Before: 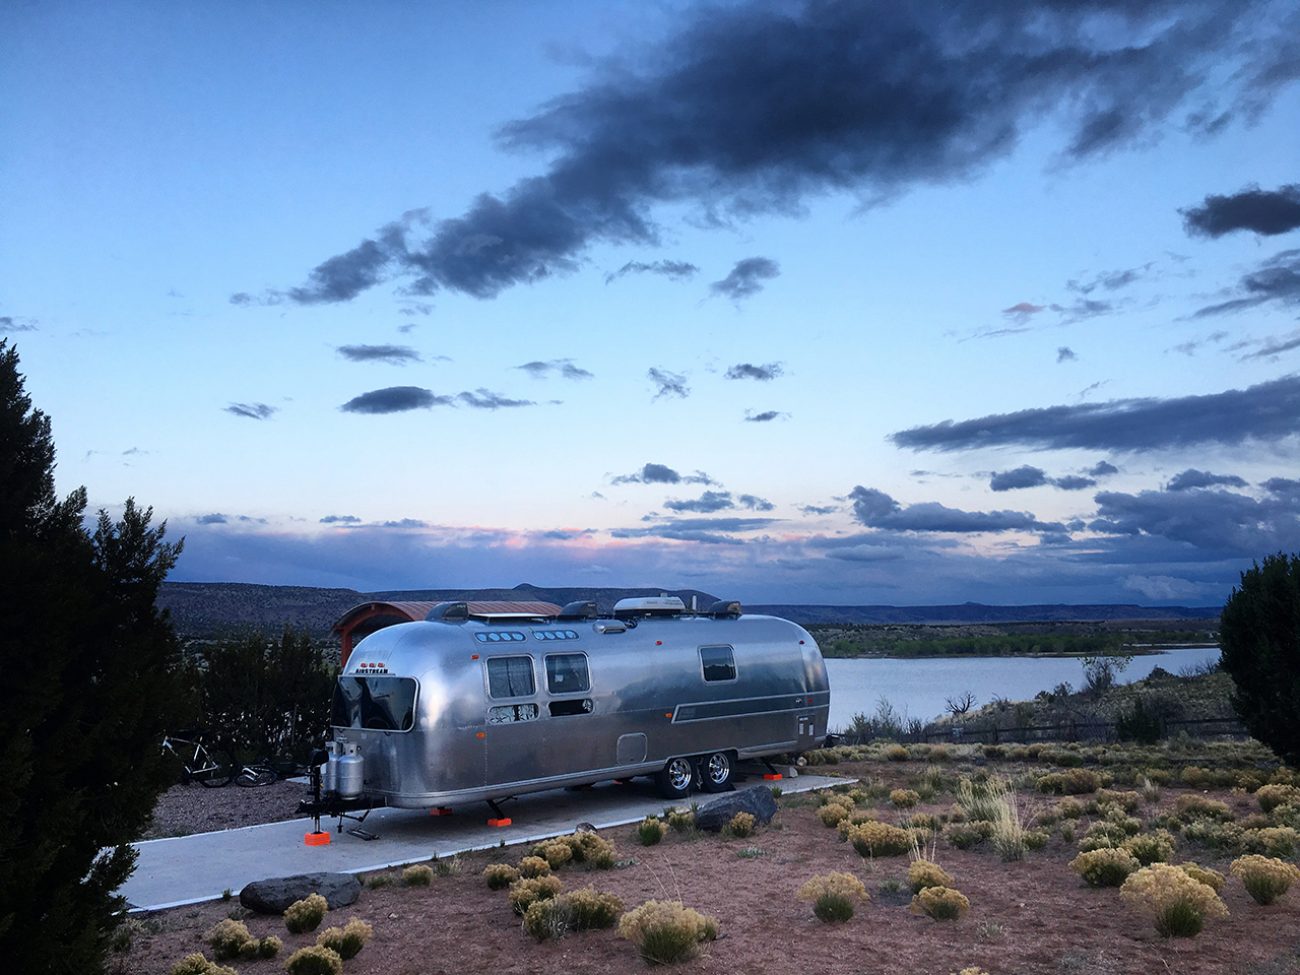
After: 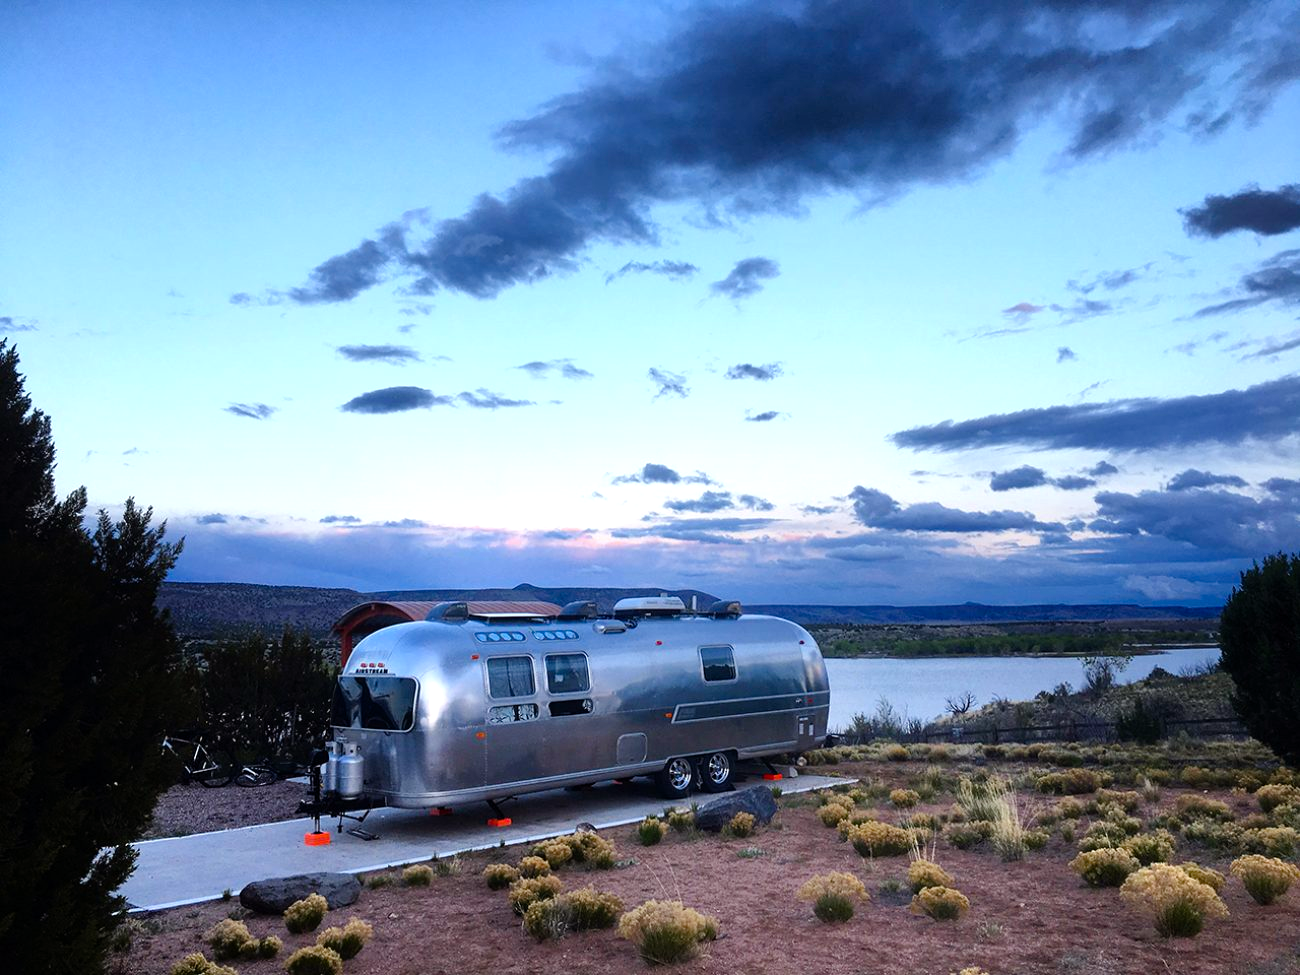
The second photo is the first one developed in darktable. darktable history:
tone equalizer: -8 EV -0.414 EV, -7 EV -0.393 EV, -6 EV -0.349 EV, -5 EV -0.19 EV, -3 EV 0.249 EV, -2 EV 0.345 EV, -1 EV 0.363 EV, +0 EV 0.388 EV, mask exposure compensation -0.508 EV
color balance rgb: power › chroma 0.28%, power › hue 24.42°, perceptual saturation grading › global saturation 15.694%, perceptual saturation grading › highlights -18.931%, perceptual saturation grading › shadows 19.394%, global vibrance 20%
